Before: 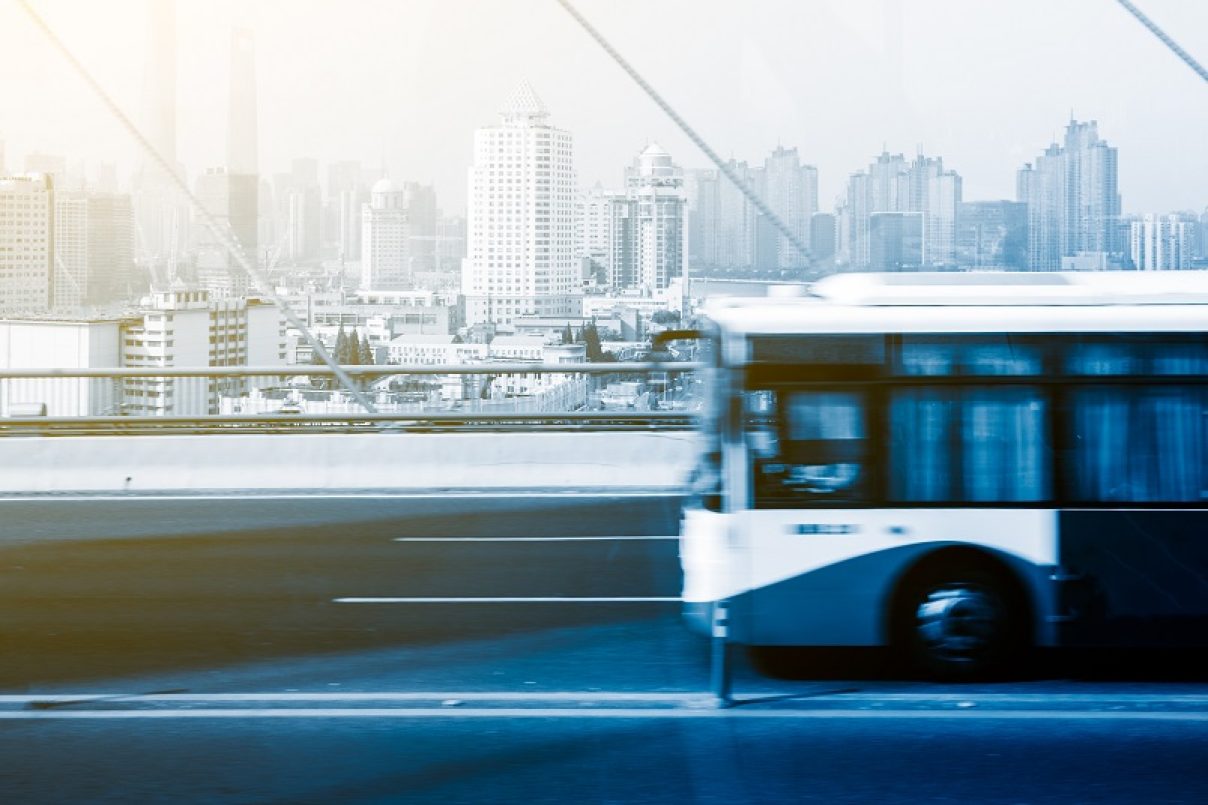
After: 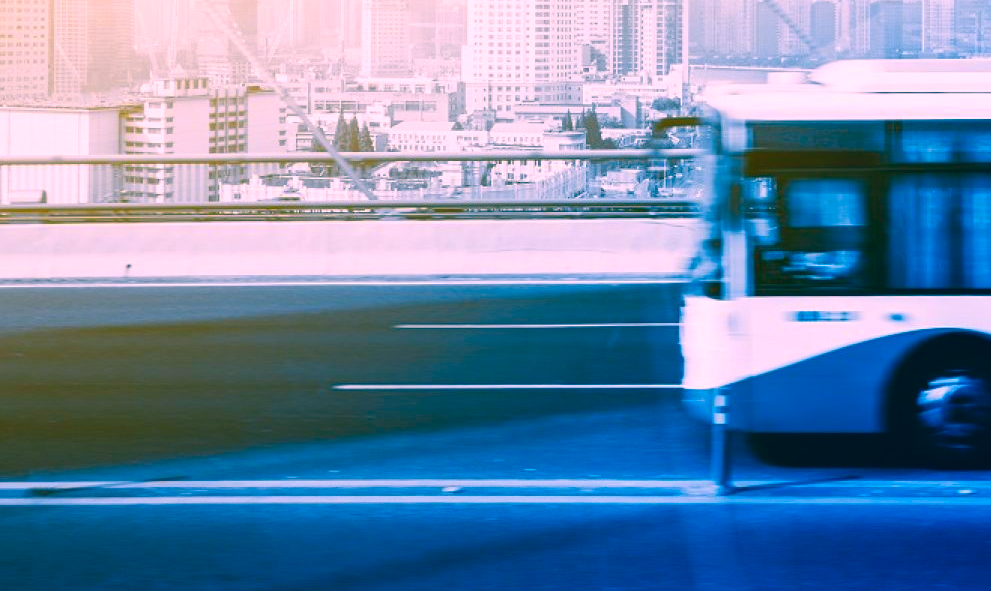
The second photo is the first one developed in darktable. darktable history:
crop: top 26.531%, right 17.959%
color correction: highlights a* 17.03, highlights b* 0.205, shadows a* -15.38, shadows b* -14.56, saturation 1.5
exposure: black level correction 0, compensate exposure bias true, compensate highlight preservation false
